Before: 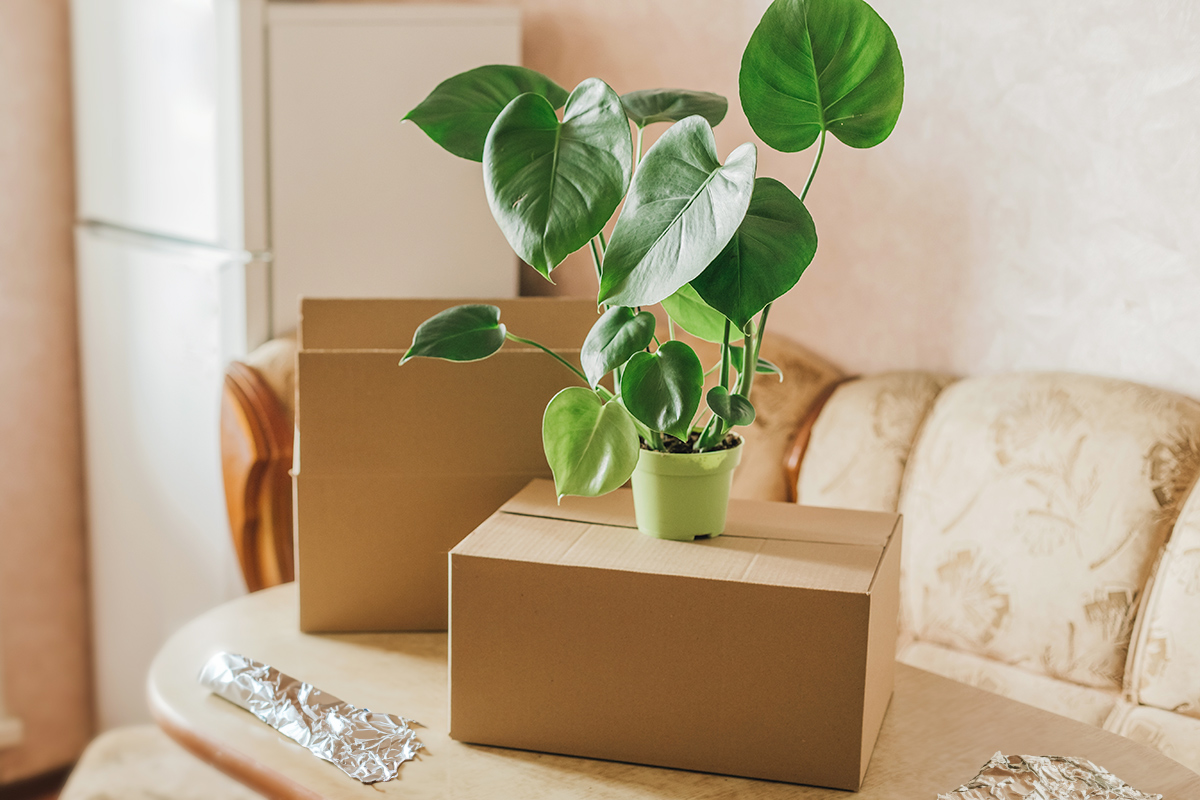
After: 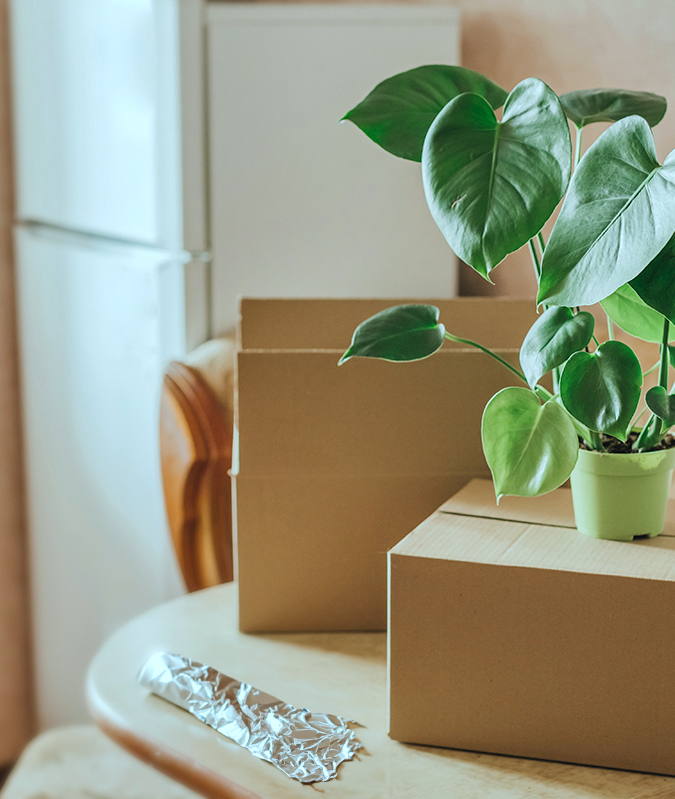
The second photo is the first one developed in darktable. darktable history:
crop: left 5.114%, right 38.589%
shadows and highlights: soften with gaussian
color correction: highlights a* -10.04, highlights b* -10.37
